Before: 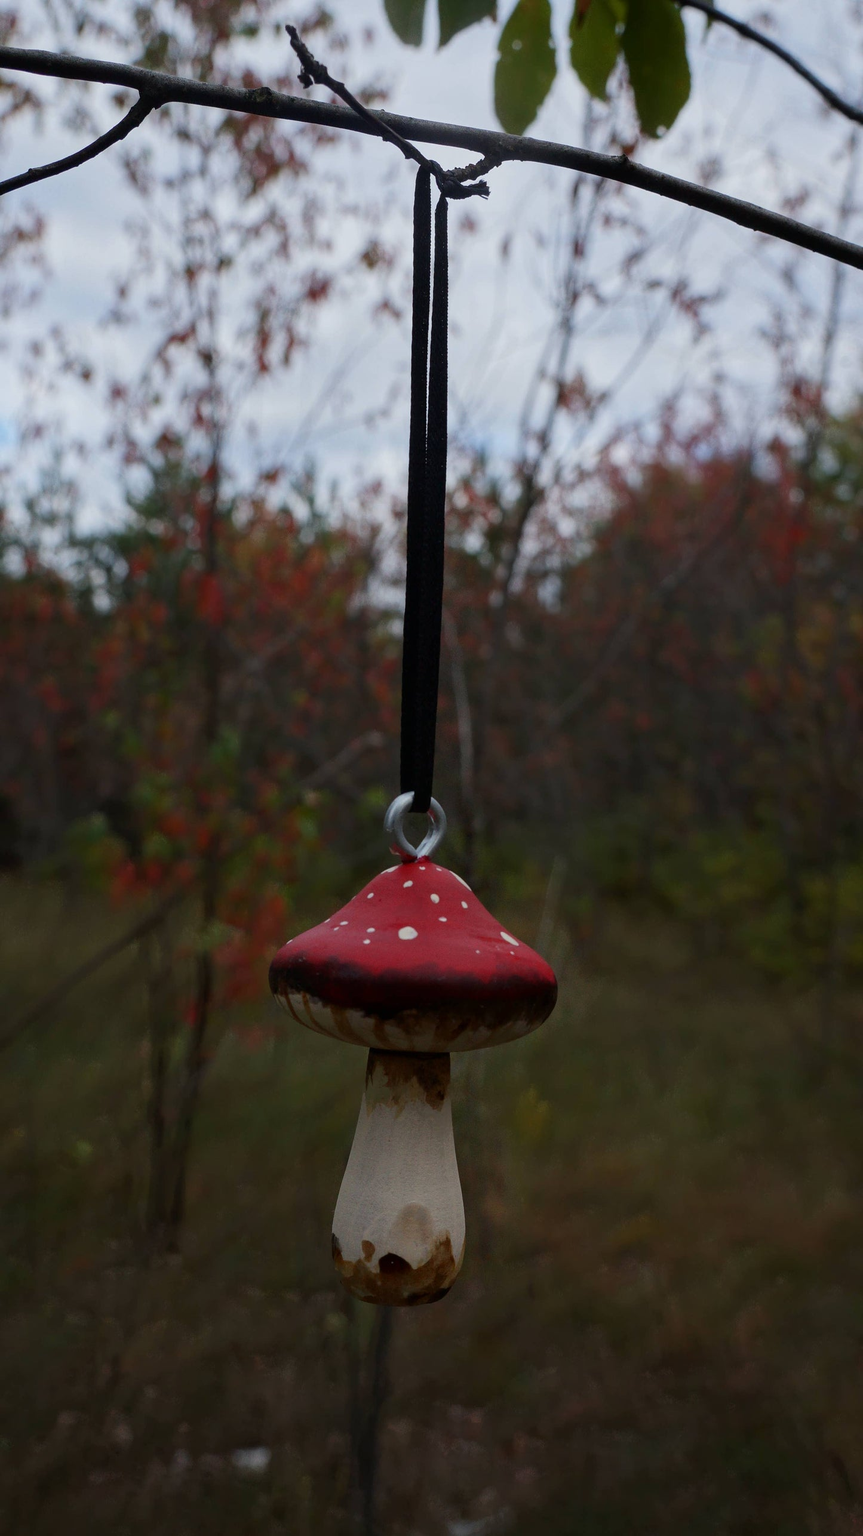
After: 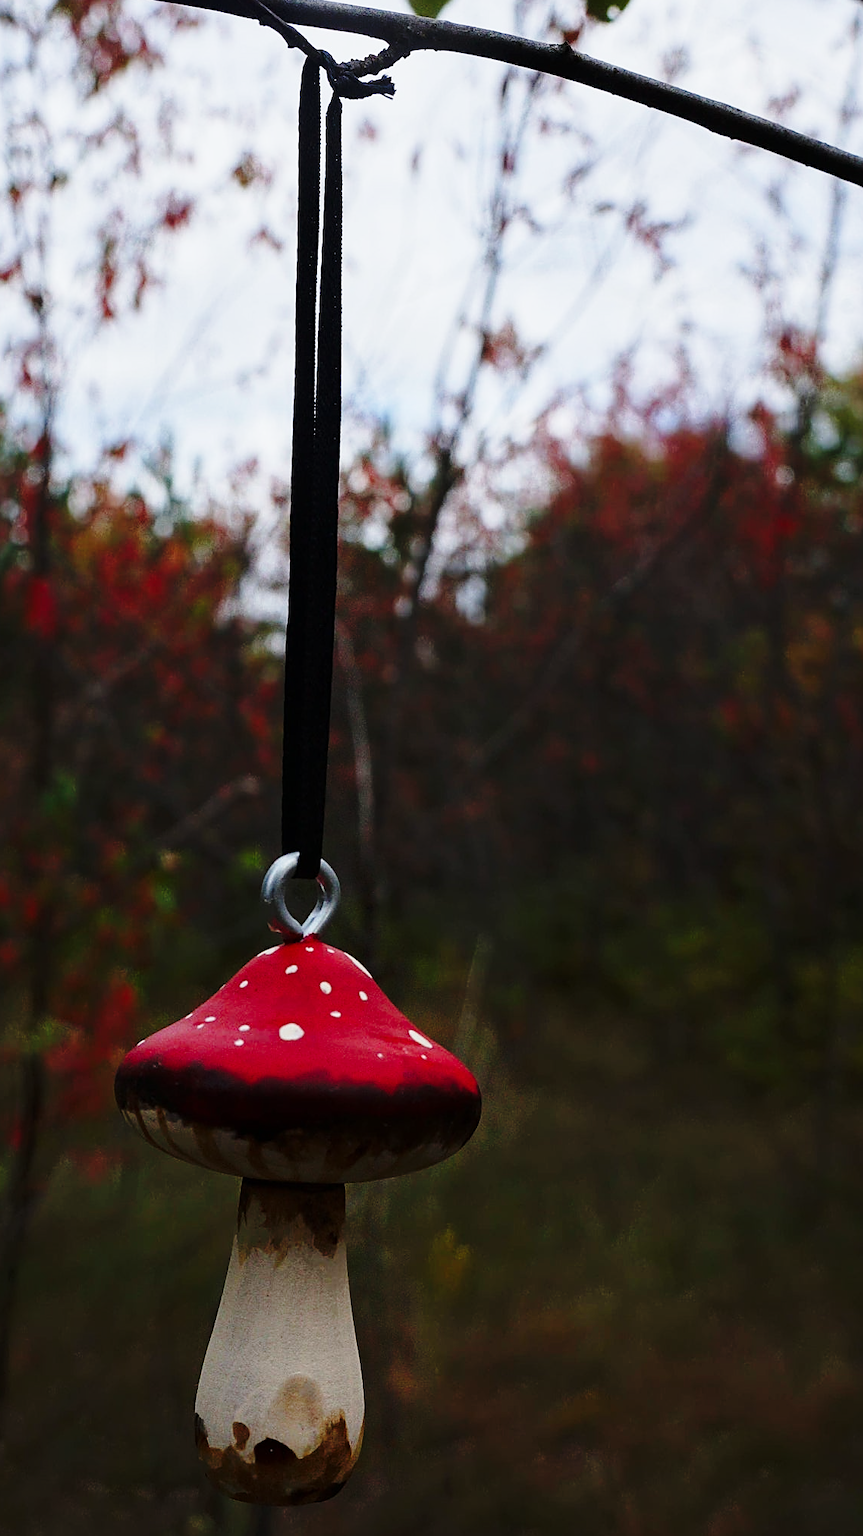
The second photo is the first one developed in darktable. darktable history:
sharpen: on, module defaults
base curve: curves: ch0 [(0, 0) (0.04, 0.03) (0.133, 0.232) (0.448, 0.748) (0.843, 0.968) (1, 1)], preserve colors none
crop and rotate: left 20.74%, top 7.912%, right 0.375%, bottom 13.378%
